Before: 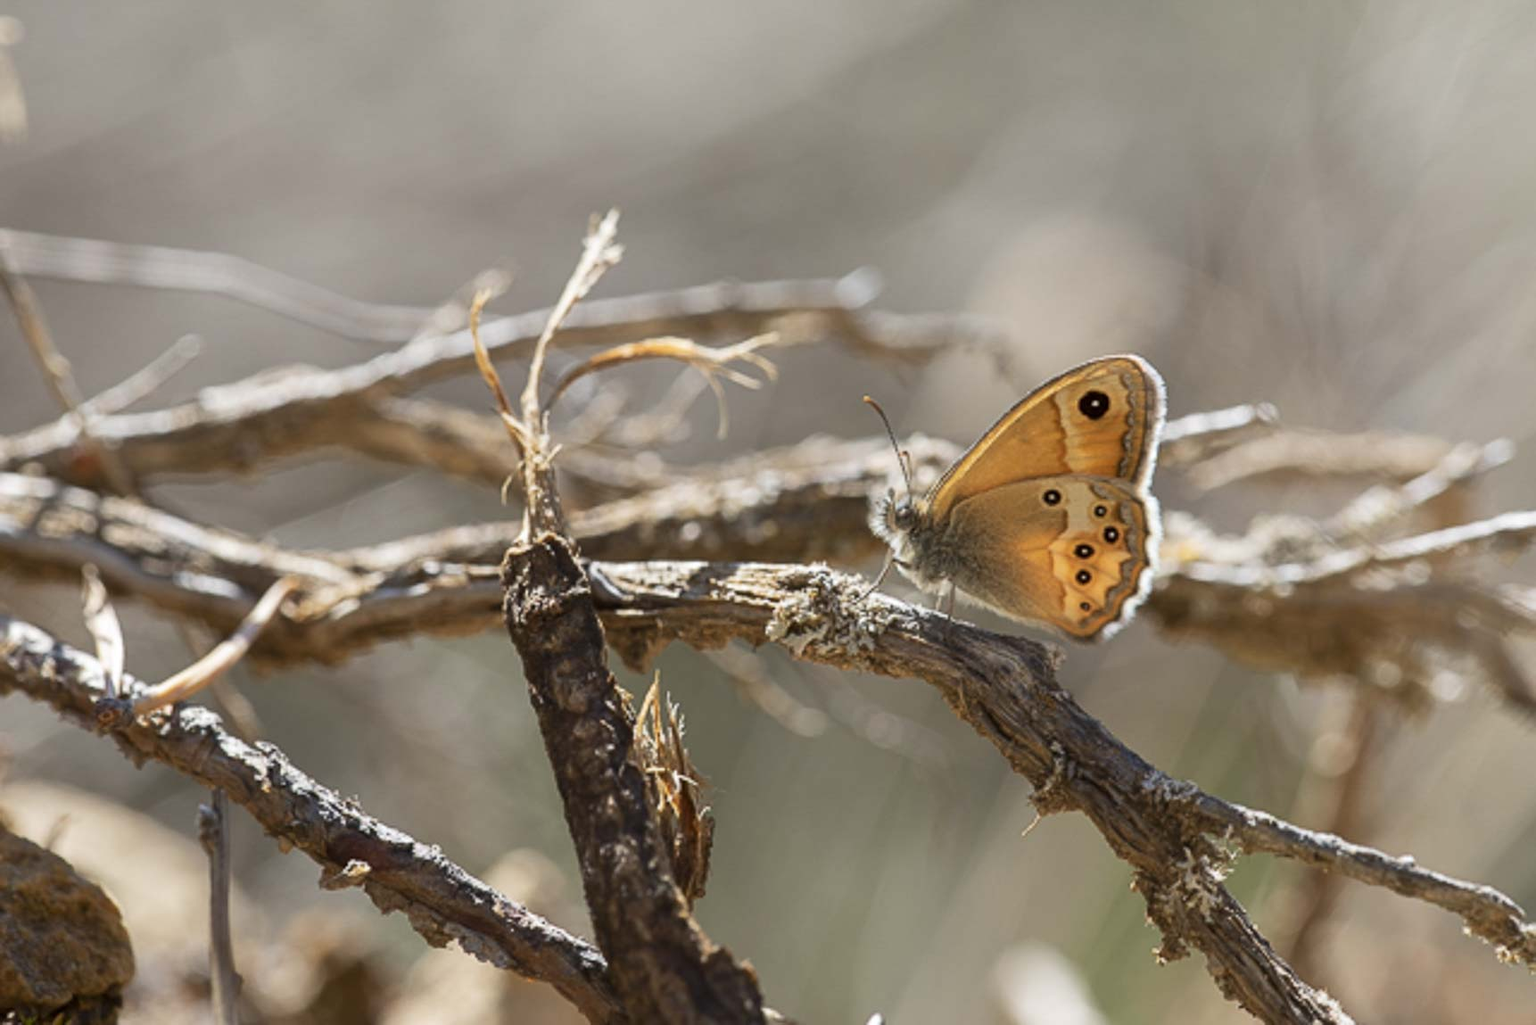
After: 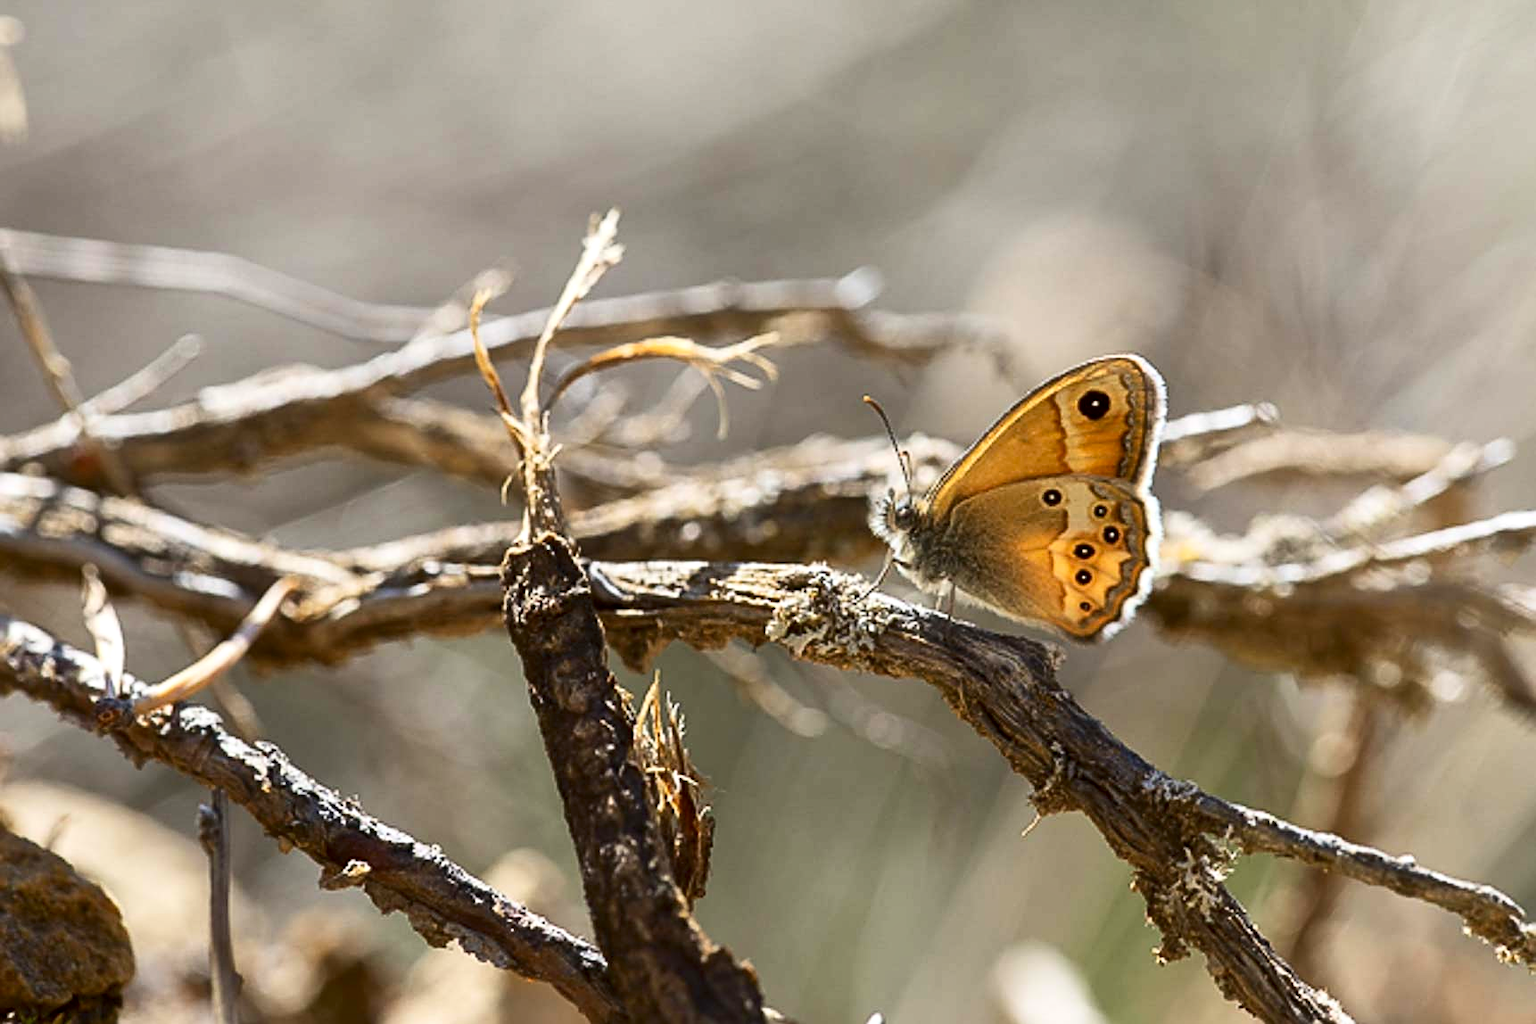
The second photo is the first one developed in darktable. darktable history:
contrast brightness saturation: contrast 0.163, saturation 0.332
shadows and highlights: shadows 0.256, highlights 39.75
local contrast: mode bilateral grid, contrast 21, coarseness 50, detail 132%, midtone range 0.2
sharpen: on, module defaults
